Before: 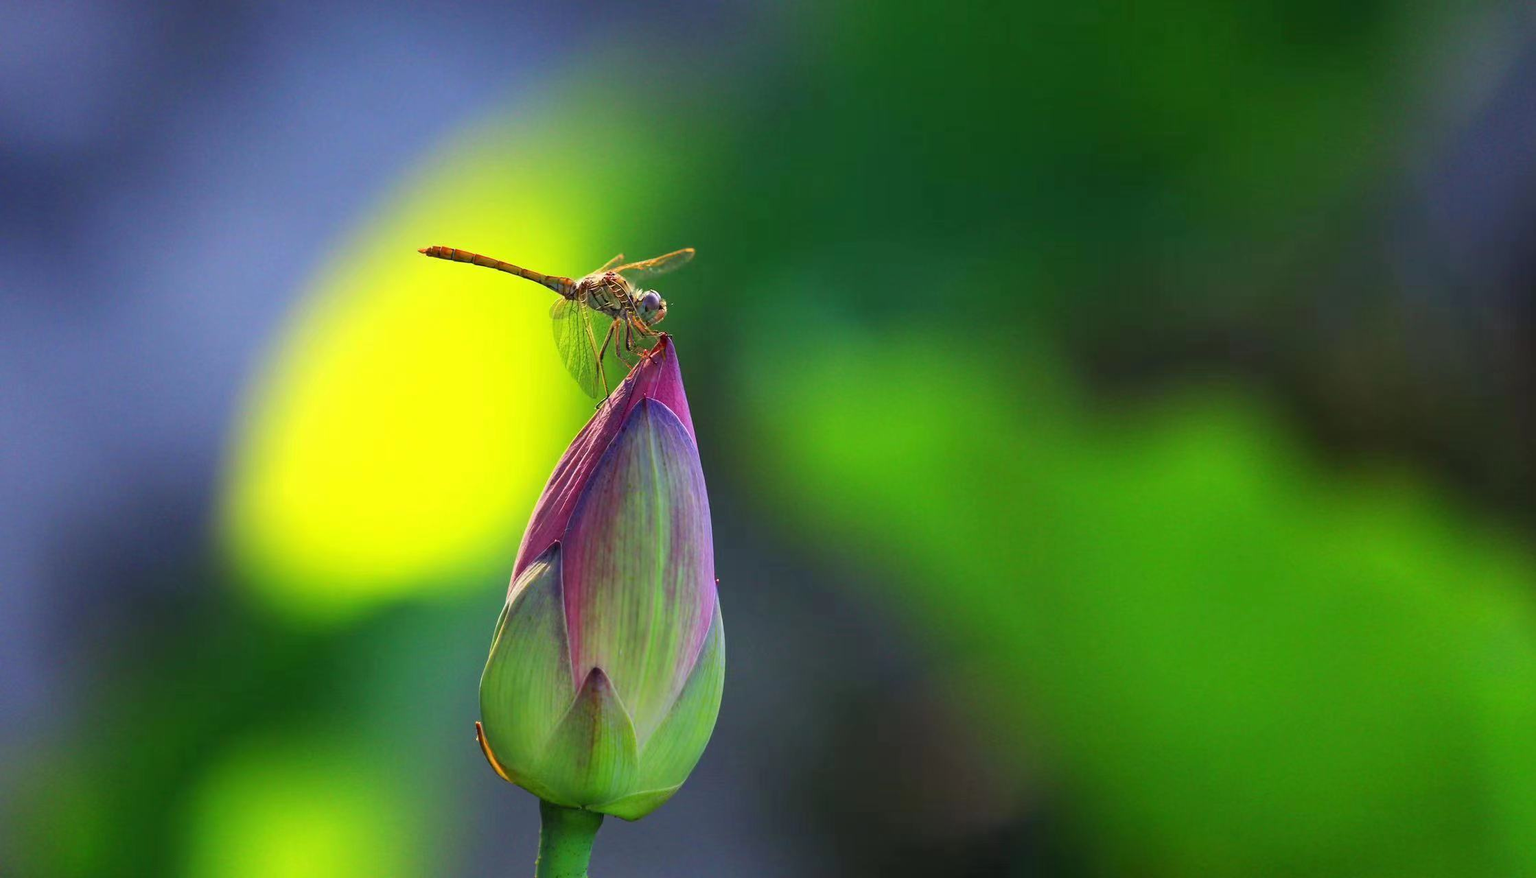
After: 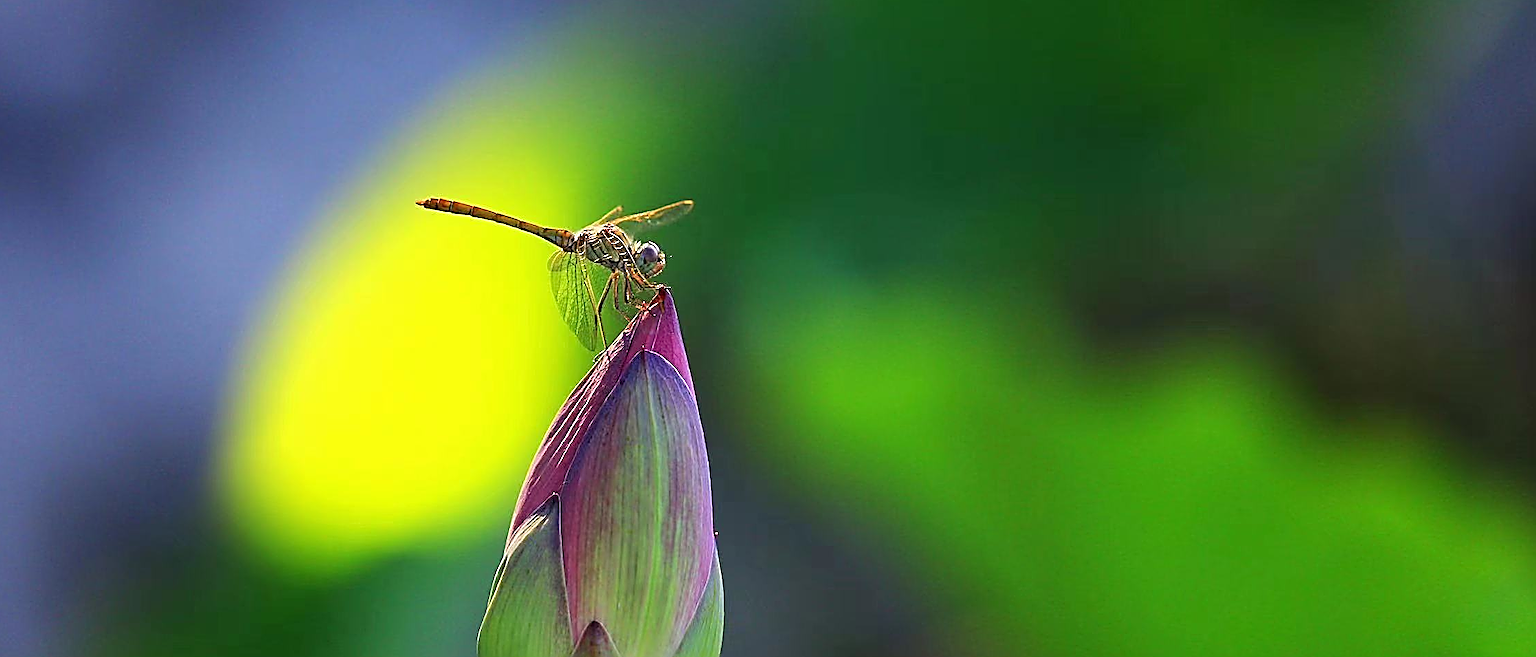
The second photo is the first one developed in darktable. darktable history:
crop: left 0.254%, top 5.554%, bottom 19.787%
sharpen: amount 1.996
